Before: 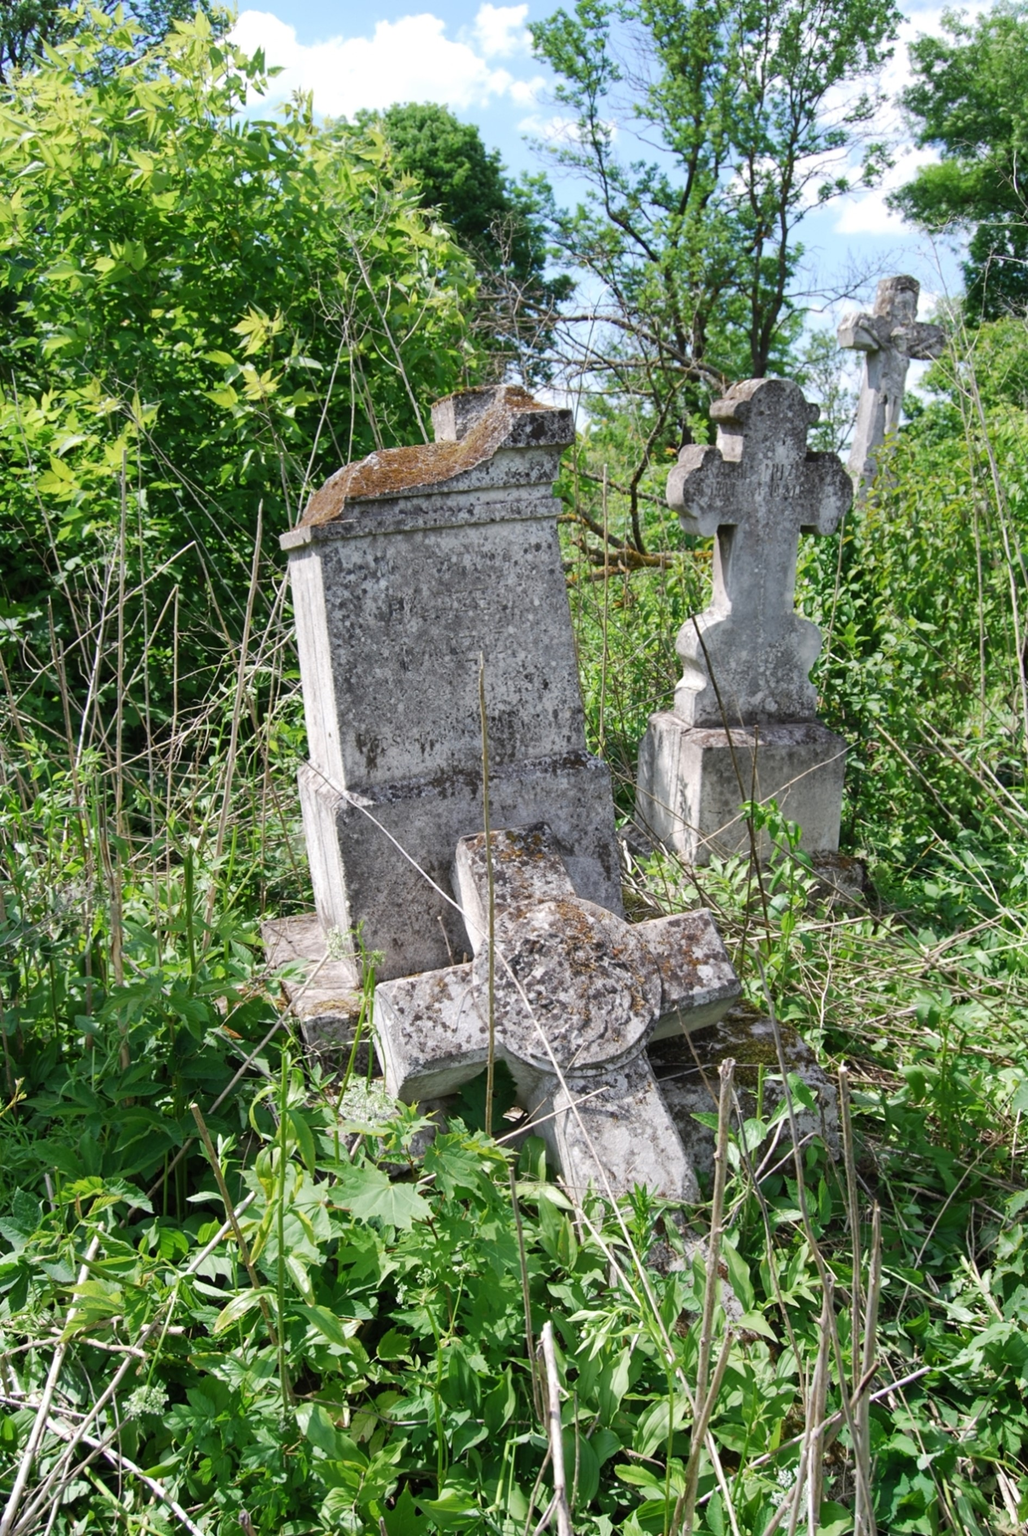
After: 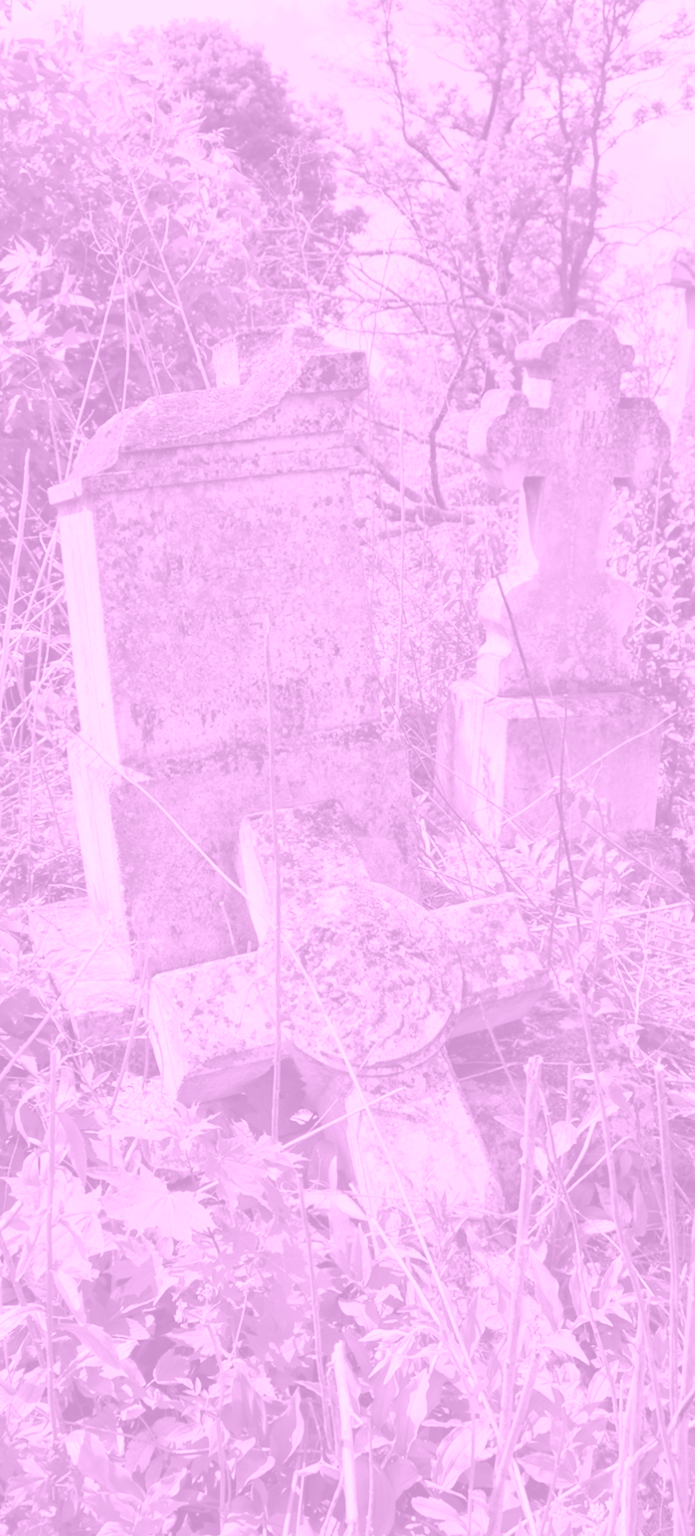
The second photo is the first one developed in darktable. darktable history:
crop and rotate: left 22.918%, top 5.629%, right 14.711%, bottom 2.247%
colorize: hue 331.2°, saturation 69%, source mix 30.28%, lightness 69.02%, version 1
